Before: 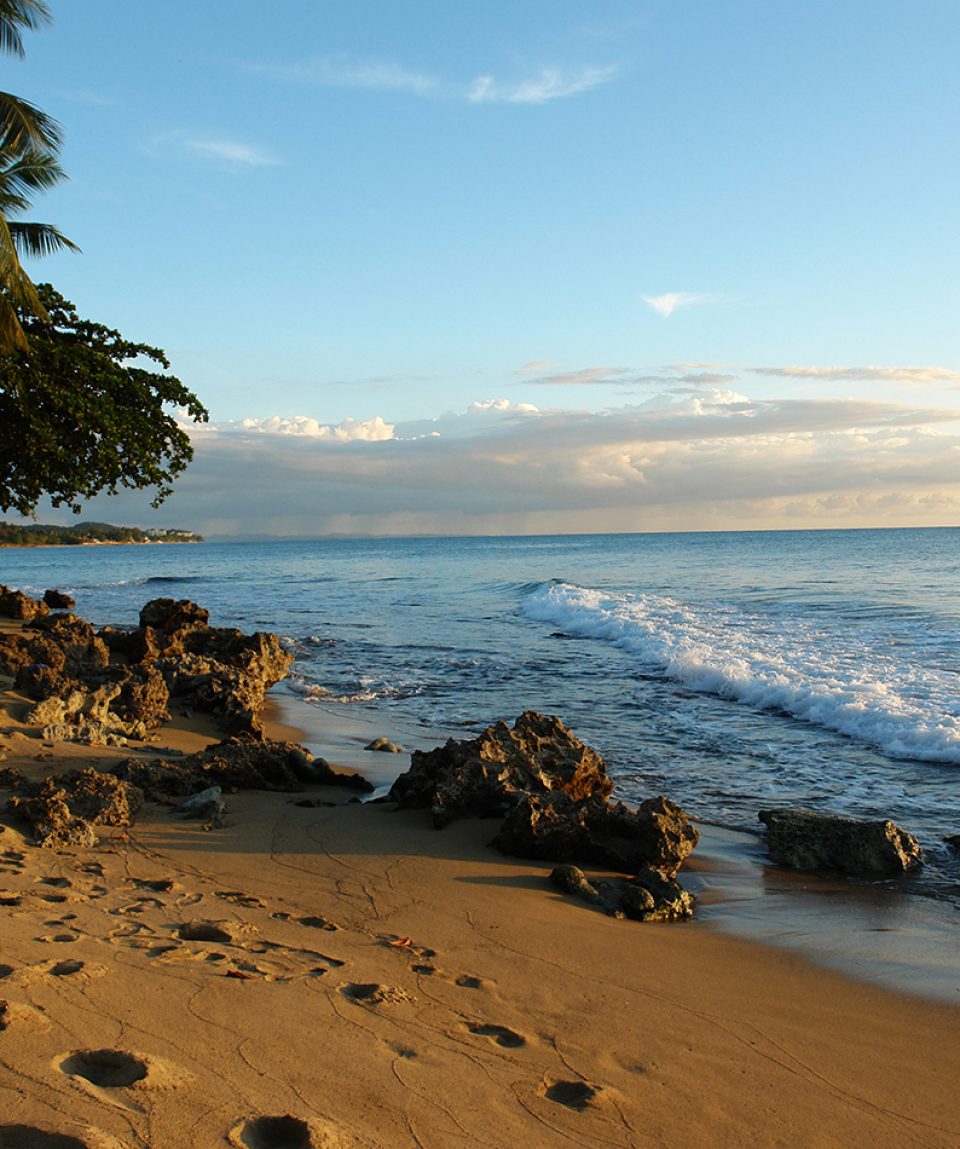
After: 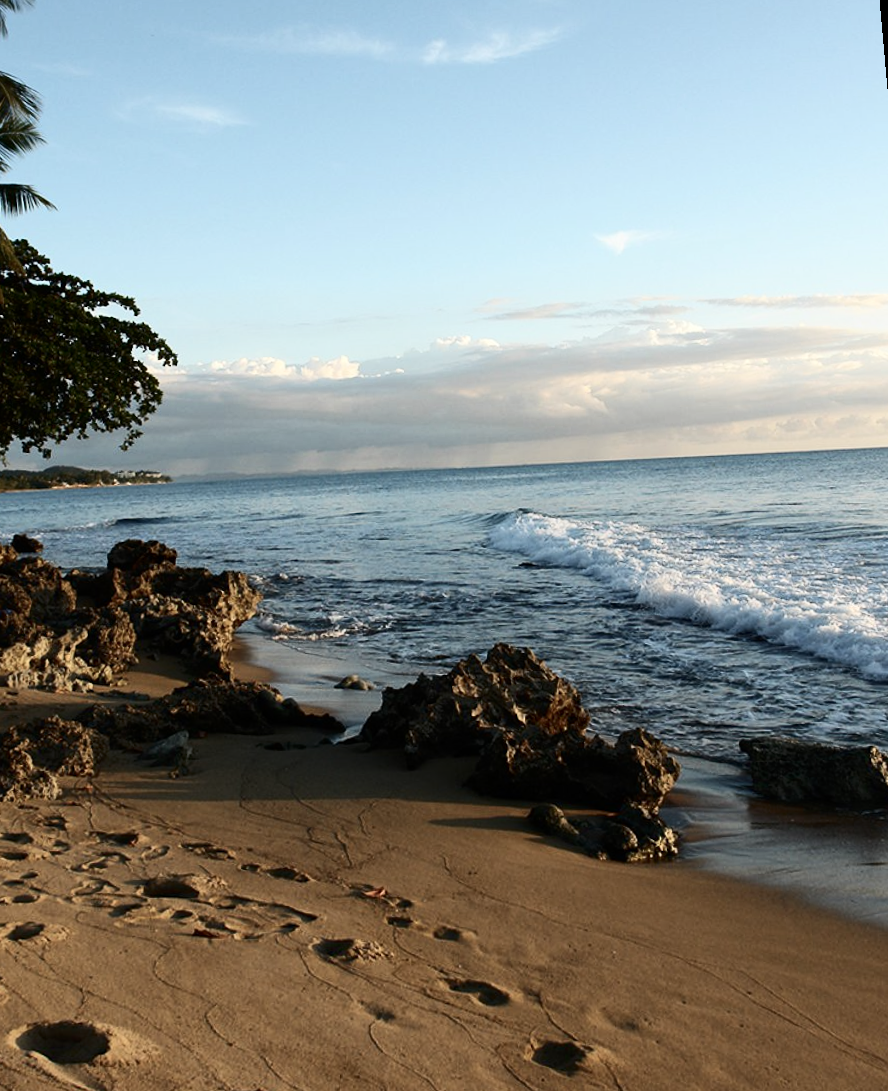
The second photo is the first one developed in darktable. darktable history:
contrast brightness saturation: contrast 0.25, saturation -0.31
rotate and perspective: rotation -1.68°, lens shift (vertical) -0.146, crop left 0.049, crop right 0.912, crop top 0.032, crop bottom 0.96
